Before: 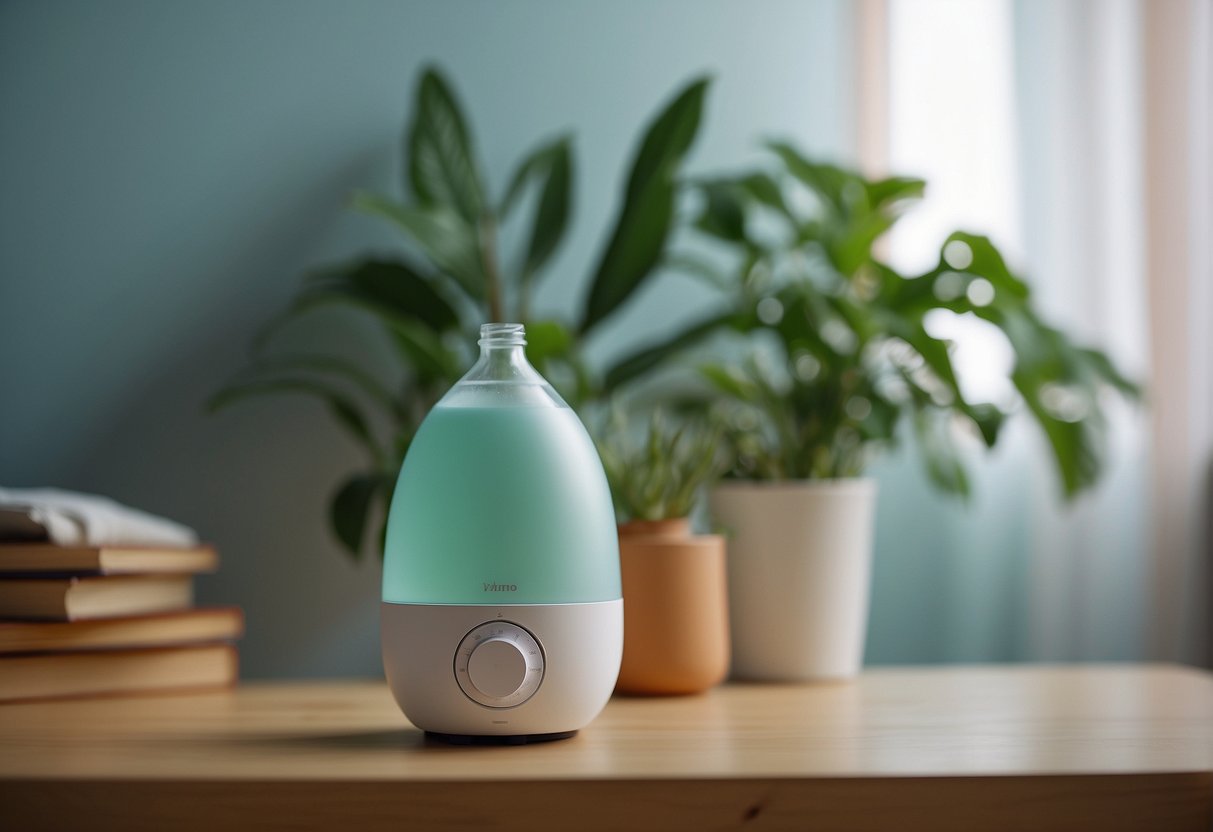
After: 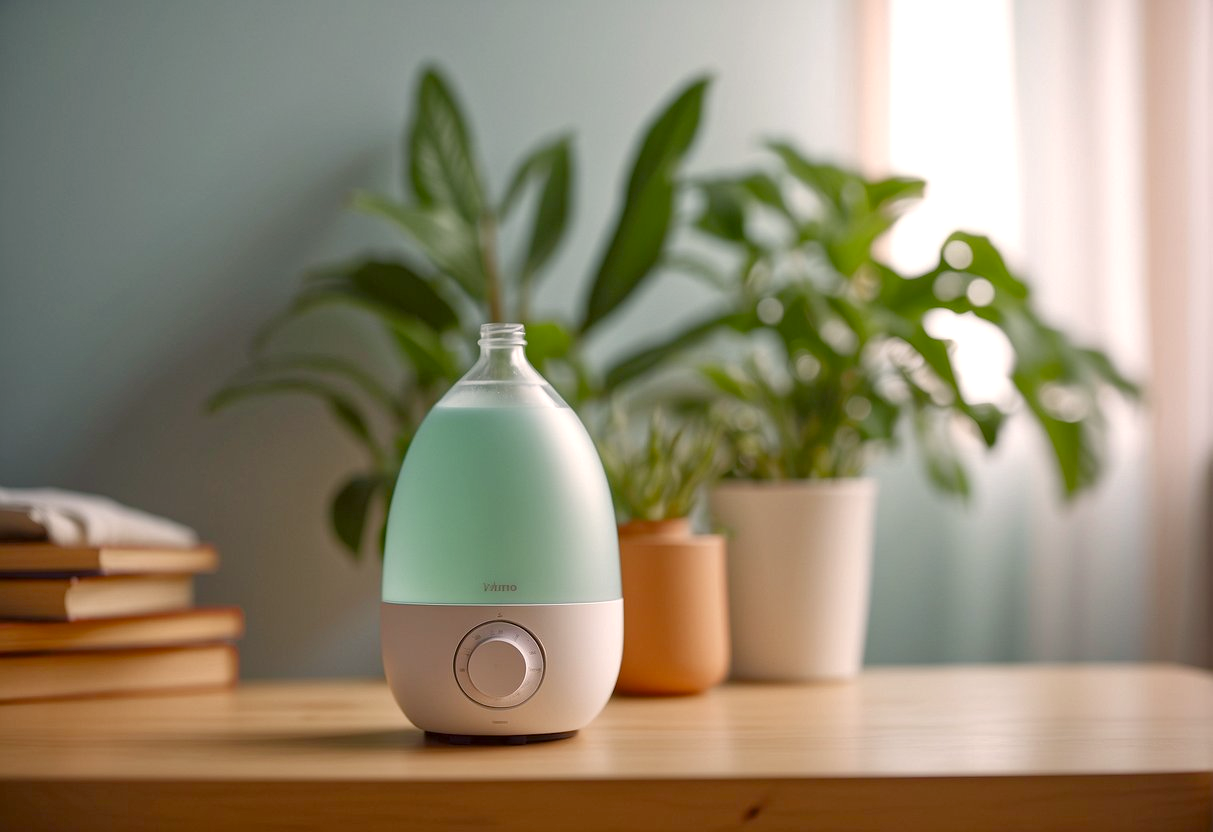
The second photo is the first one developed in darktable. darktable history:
tone equalizer: -8 EV 0.271 EV, -7 EV 0.397 EV, -6 EV 0.409 EV, -5 EV 0.238 EV, -3 EV -0.258 EV, -2 EV -0.429 EV, -1 EV -0.429 EV, +0 EV -0.245 EV, smoothing diameter 2.11%, edges refinement/feathering 23.21, mask exposure compensation -1.57 EV, filter diffusion 5
color correction: highlights a* 6.53, highlights b* 7.79, shadows a* 5.63, shadows b* 6.83, saturation 0.923
exposure: black level correction 0, exposure 0.698 EV, compensate highlight preservation false
color balance rgb: perceptual saturation grading › global saturation 0.877%, perceptual saturation grading › highlights -25.603%, perceptual saturation grading › shadows 29.383%, global vibrance 20%
